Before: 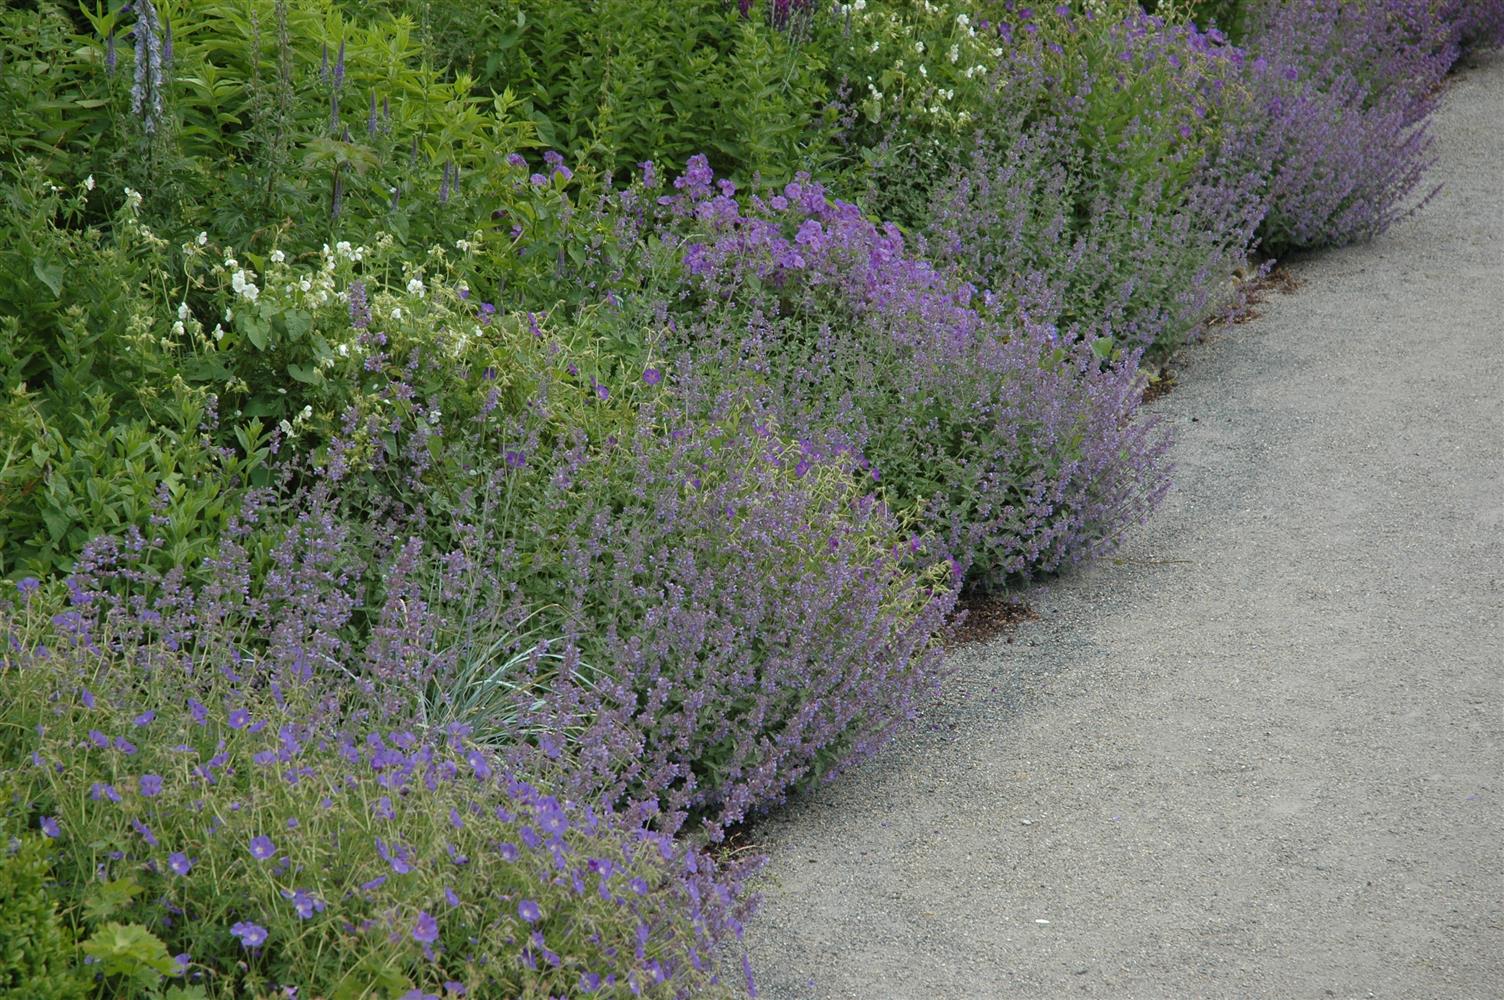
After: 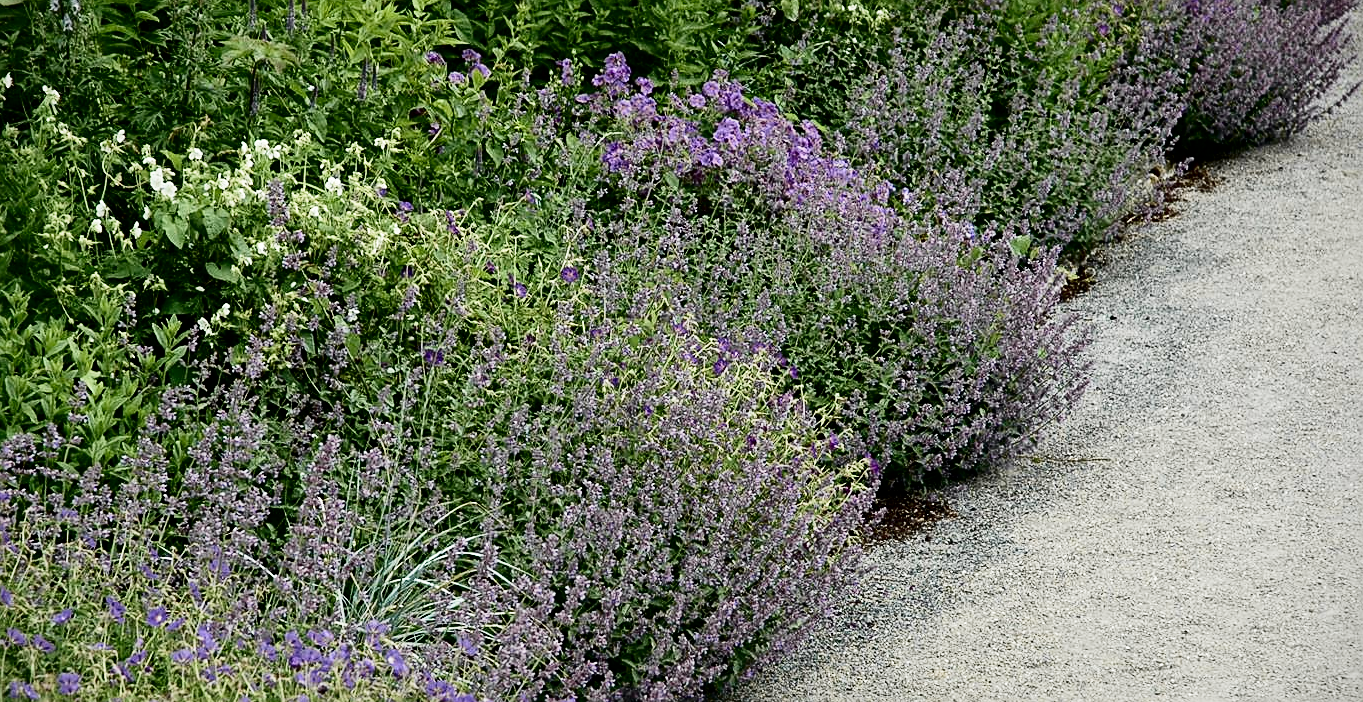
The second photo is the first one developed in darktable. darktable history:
crop: left 5.511%, top 10.286%, right 3.805%, bottom 19.489%
filmic rgb: black relative exposure -9.53 EV, white relative exposure 3.03 EV, hardness 6.13, add noise in highlights 0.001, preserve chrominance no, color science v3 (2019), use custom middle-gray values true, iterations of high-quality reconstruction 10, contrast in highlights soft
tone curve: curves: ch0 [(0.003, 0.029) (0.037, 0.036) (0.149, 0.117) (0.297, 0.318) (0.422, 0.474) (0.531, 0.6) (0.743, 0.809) (0.877, 0.901) (1, 0.98)]; ch1 [(0, 0) (0.305, 0.325) (0.453, 0.437) (0.482, 0.479) (0.501, 0.5) (0.506, 0.503) (0.567, 0.572) (0.605, 0.608) (0.668, 0.69) (1, 1)]; ch2 [(0, 0) (0.313, 0.306) (0.4, 0.399) (0.45, 0.48) (0.499, 0.502) (0.512, 0.523) (0.57, 0.595) (0.653, 0.662) (1, 1)], color space Lab, independent channels, preserve colors none
sharpen: on, module defaults
contrast brightness saturation: contrast 0.287
local contrast: mode bilateral grid, contrast 25, coarseness 59, detail 150%, midtone range 0.2
vignetting: fall-off start 99.17%
